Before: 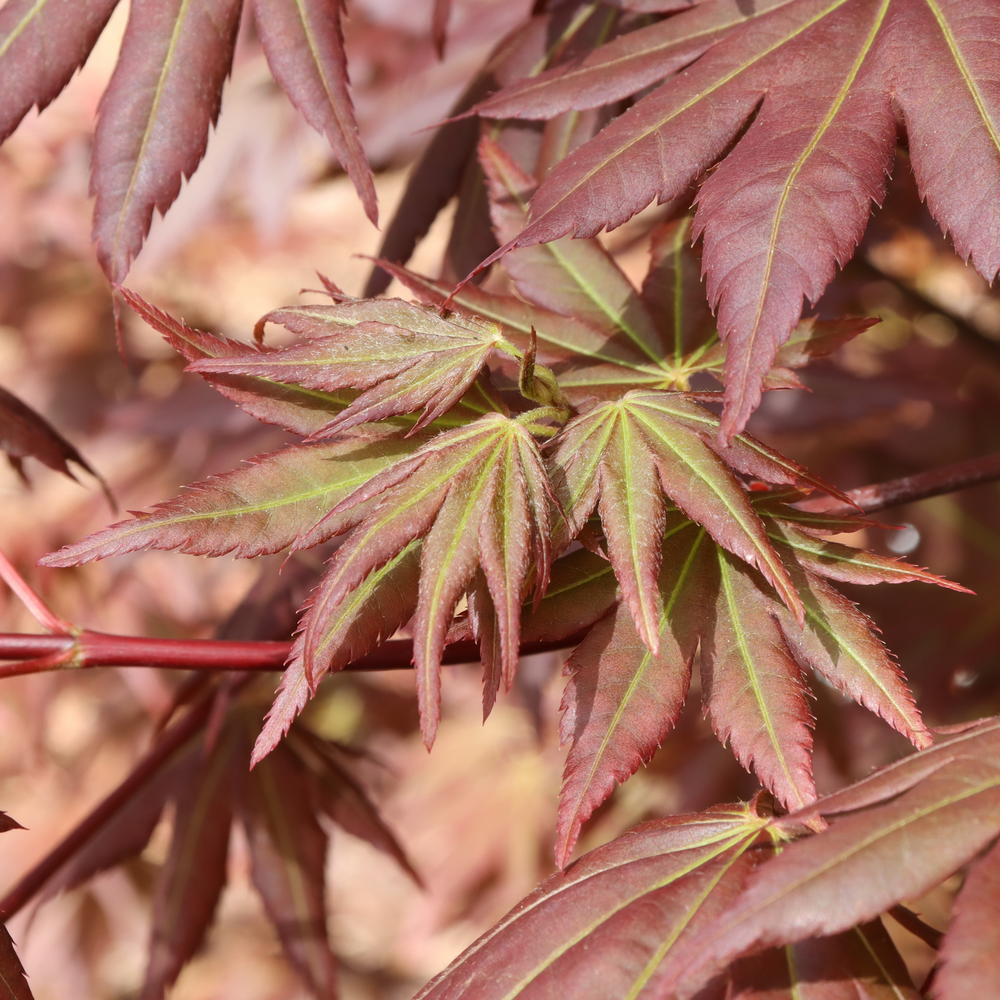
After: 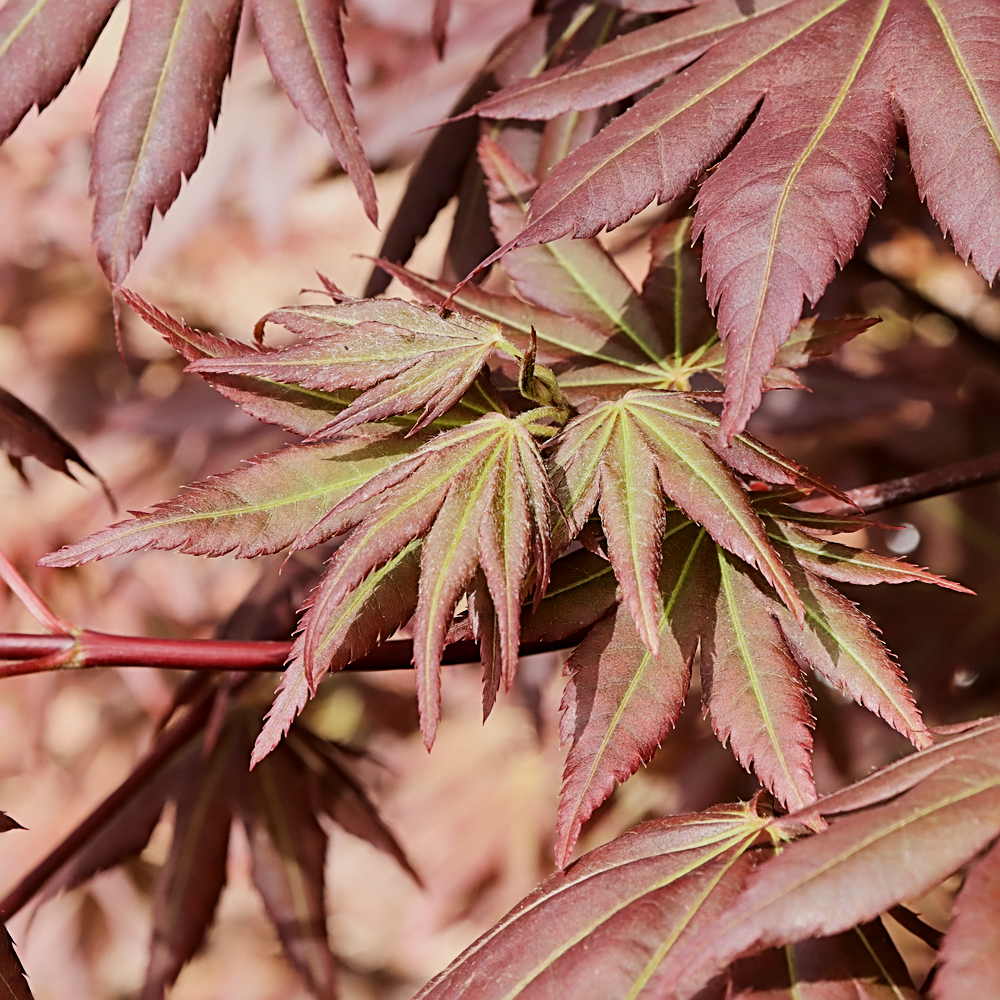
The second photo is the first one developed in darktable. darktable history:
sharpen: radius 2.579, amount 0.692
local contrast: mode bilateral grid, contrast 20, coarseness 49, detail 119%, midtone range 0.2
tone equalizer: -8 EV -0.388 EV, -7 EV -0.414 EV, -6 EV -0.358 EV, -5 EV -0.262 EV, -3 EV 0.199 EV, -2 EV 0.311 EV, -1 EV 0.366 EV, +0 EV 0.433 EV, edges refinement/feathering 500, mask exposure compensation -1.57 EV, preserve details no
filmic rgb: black relative exposure -7.65 EV, white relative exposure 4.56 EV, threshold 3.01 EV, hardness 3.61, contrast 0.997, iterations of high-quality reconstruction 0, enable highlight reconstruction true
